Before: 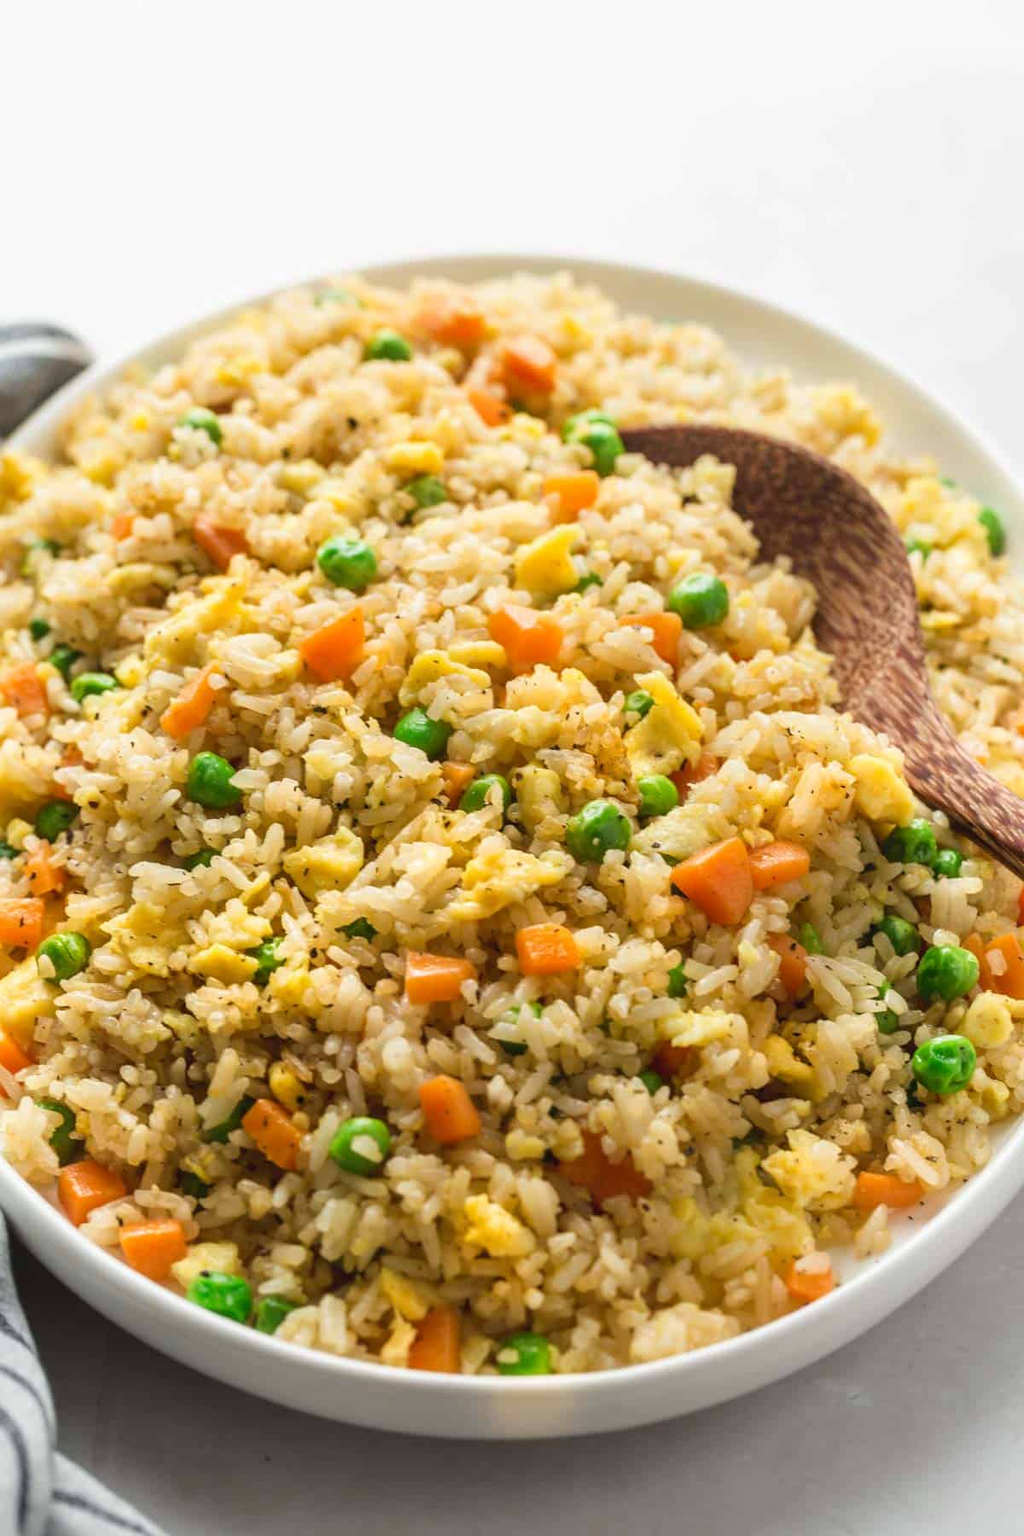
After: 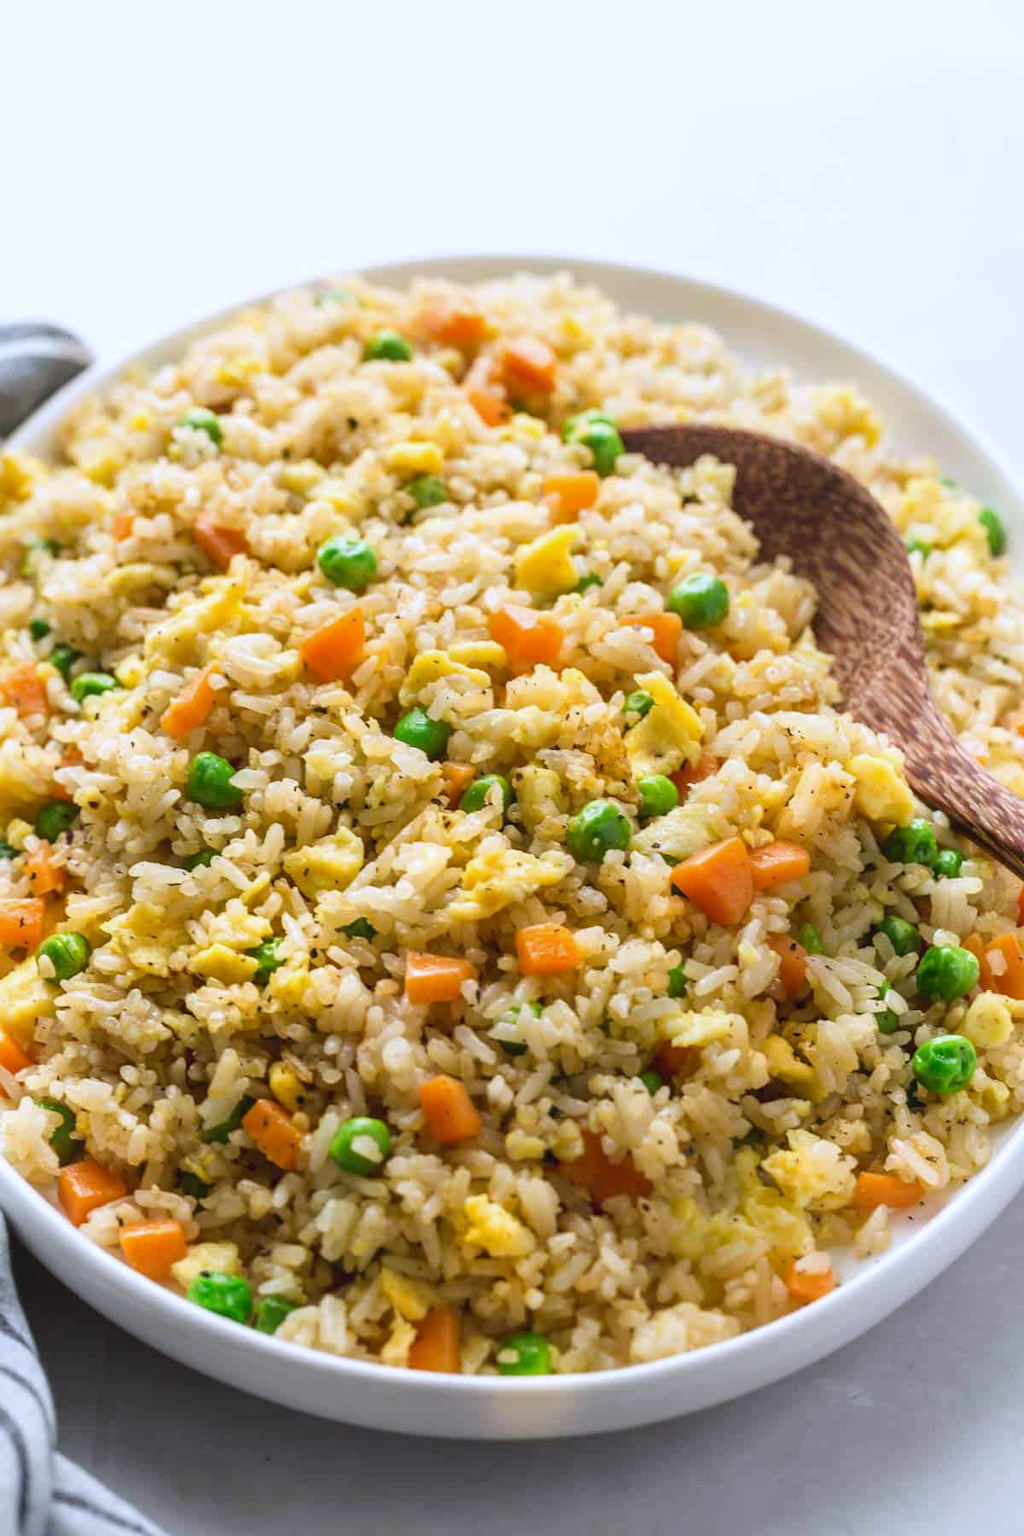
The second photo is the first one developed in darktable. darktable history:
white balance: red 0.967, blue 1.119, emerald 0.756
local contrast: mode bilateral grid, contrast 15, coarseness 36, detail 105%, midtone range 0.2
